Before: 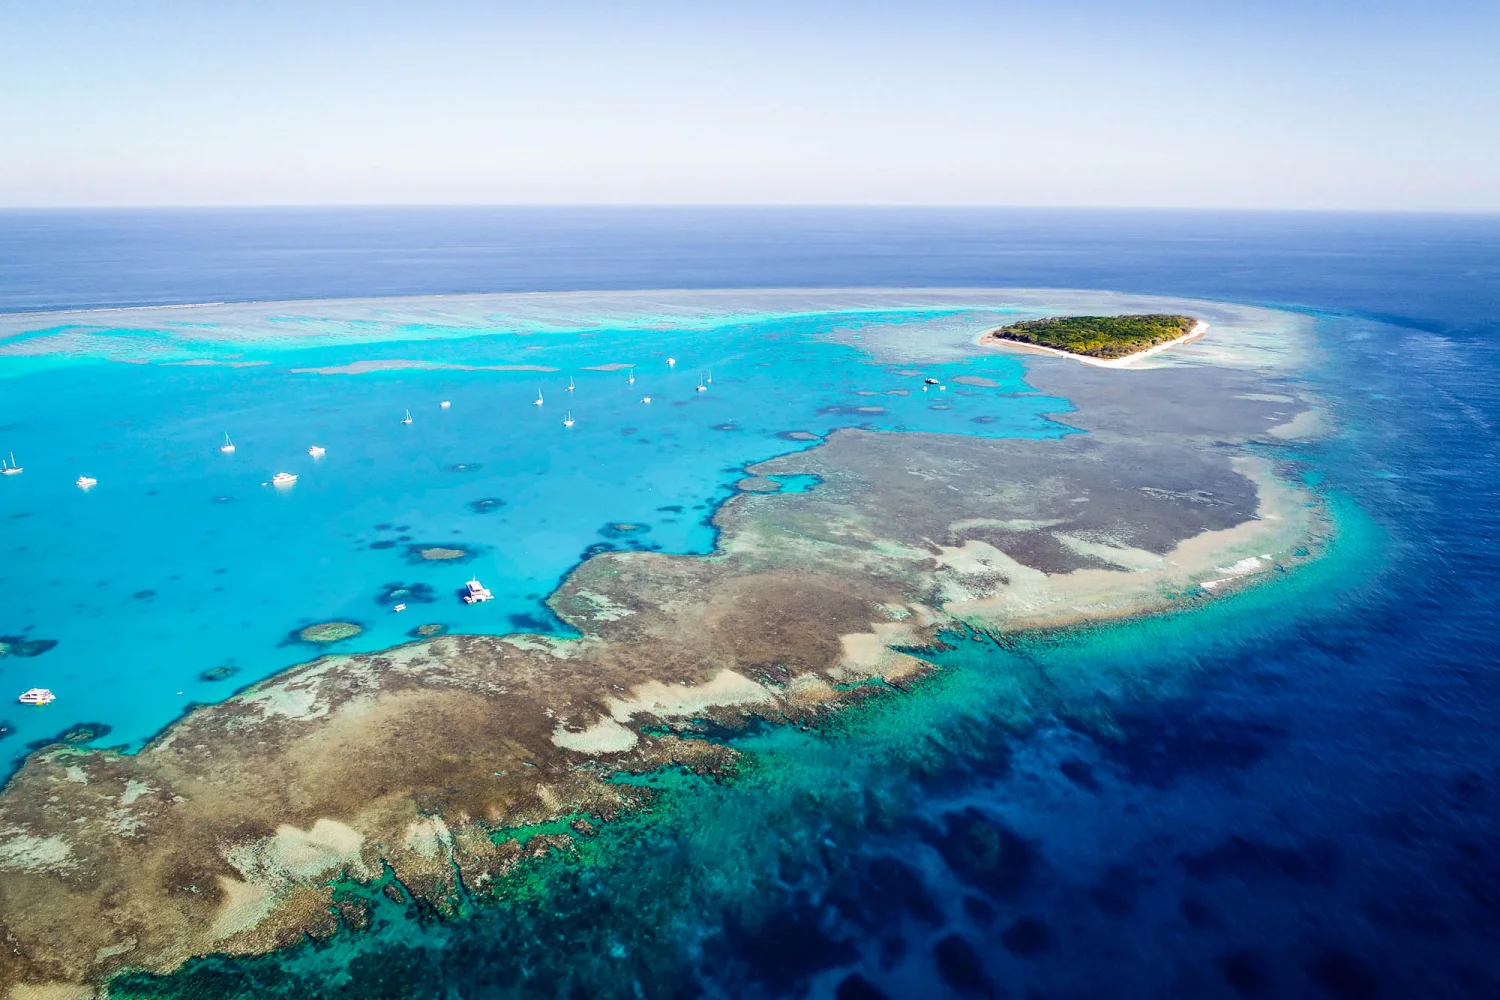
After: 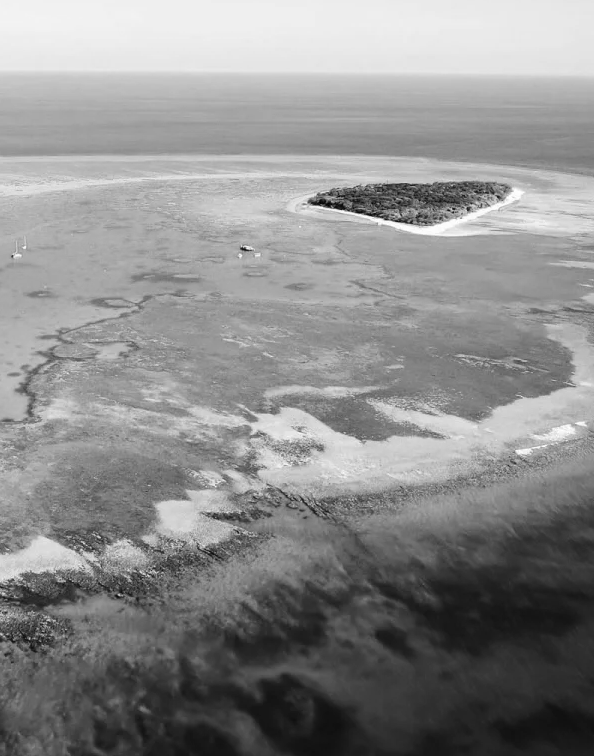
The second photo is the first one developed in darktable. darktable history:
monochrome: on, module defaults
crop: left 45.721%, top 13.393%, right 14.118%, bottom 10.01%
color correction: highlights a* 0.207, highlights b* 2.7, shadows a* -0.874, shadows b* -4.78
